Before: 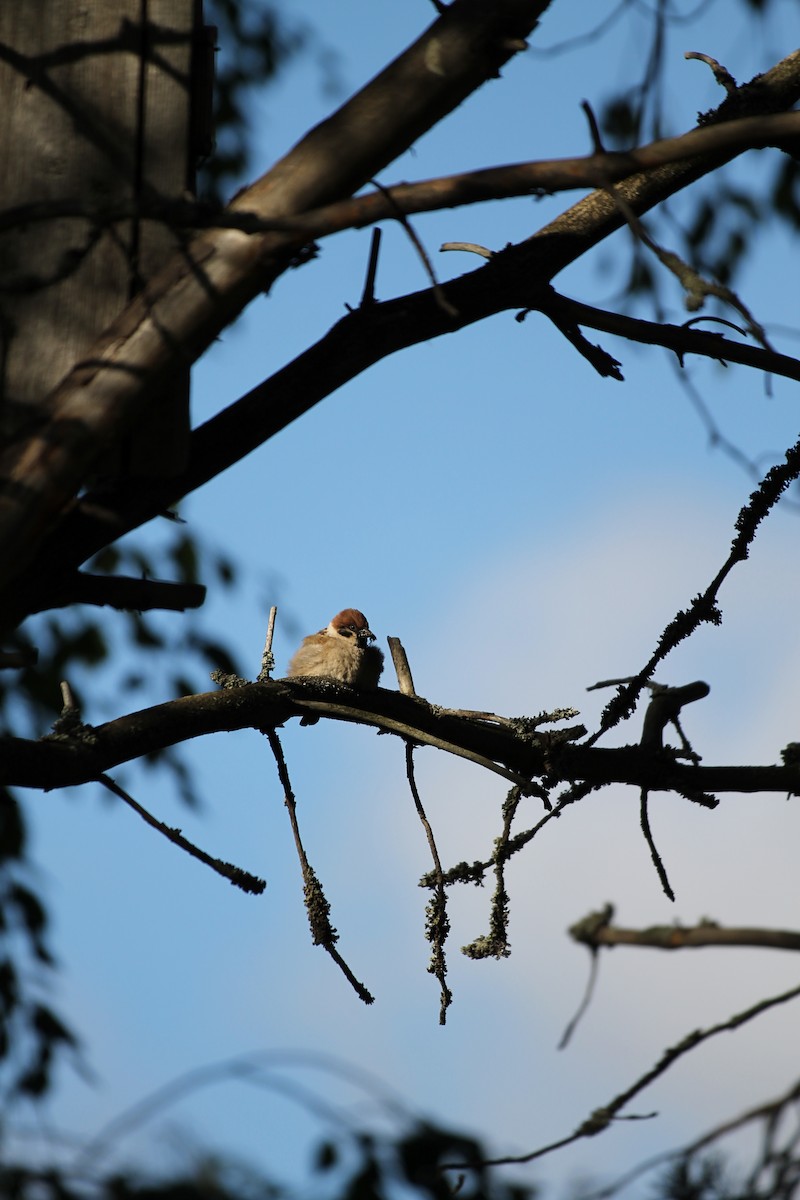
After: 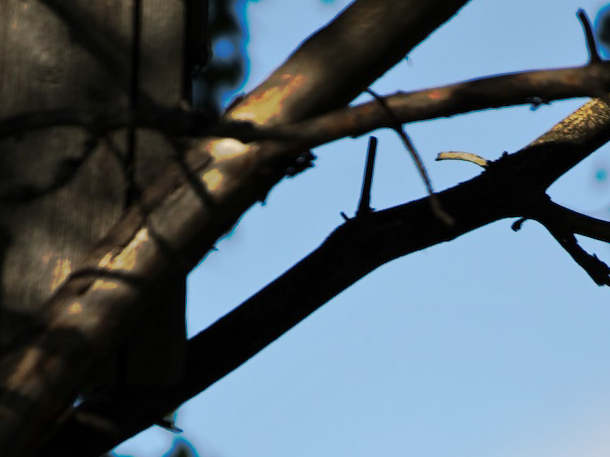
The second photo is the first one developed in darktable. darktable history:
tone curve: curves: ch0 [(0, 0) (0.003, 0.003) (0.011, 0.011) (0.025, 0.024) (0.044, 0.043) (0.069, 0.067) (0.1, 0.096) (0.136, 0.131) (0.177, 0.171) (0.224, 0.217) (0.277, 0.267) (0.335, 0.324) (0.399, 0.385) (0.468, 0.452) (0.543, 0.632) (0.623, 0.697) (0.709, 0.766) (0.801, 0.839) (0.898, 0.917) (1, 1)], preserve colors none
crop: left 0.579%, top 7.627%, right 23.167%, bottom 54.275%
tone equalizer: -8 EV 0.001 EV, -7 EV -0.004 EV, -6 EV 0.009 EV, -5 EV 0.032 EV, -4 EV 0.276 EV, -3 EV 0.644 EV, -2 EV 0.584 EV, -1 EV 0.187 EV, +0 EV 0.024 EV
